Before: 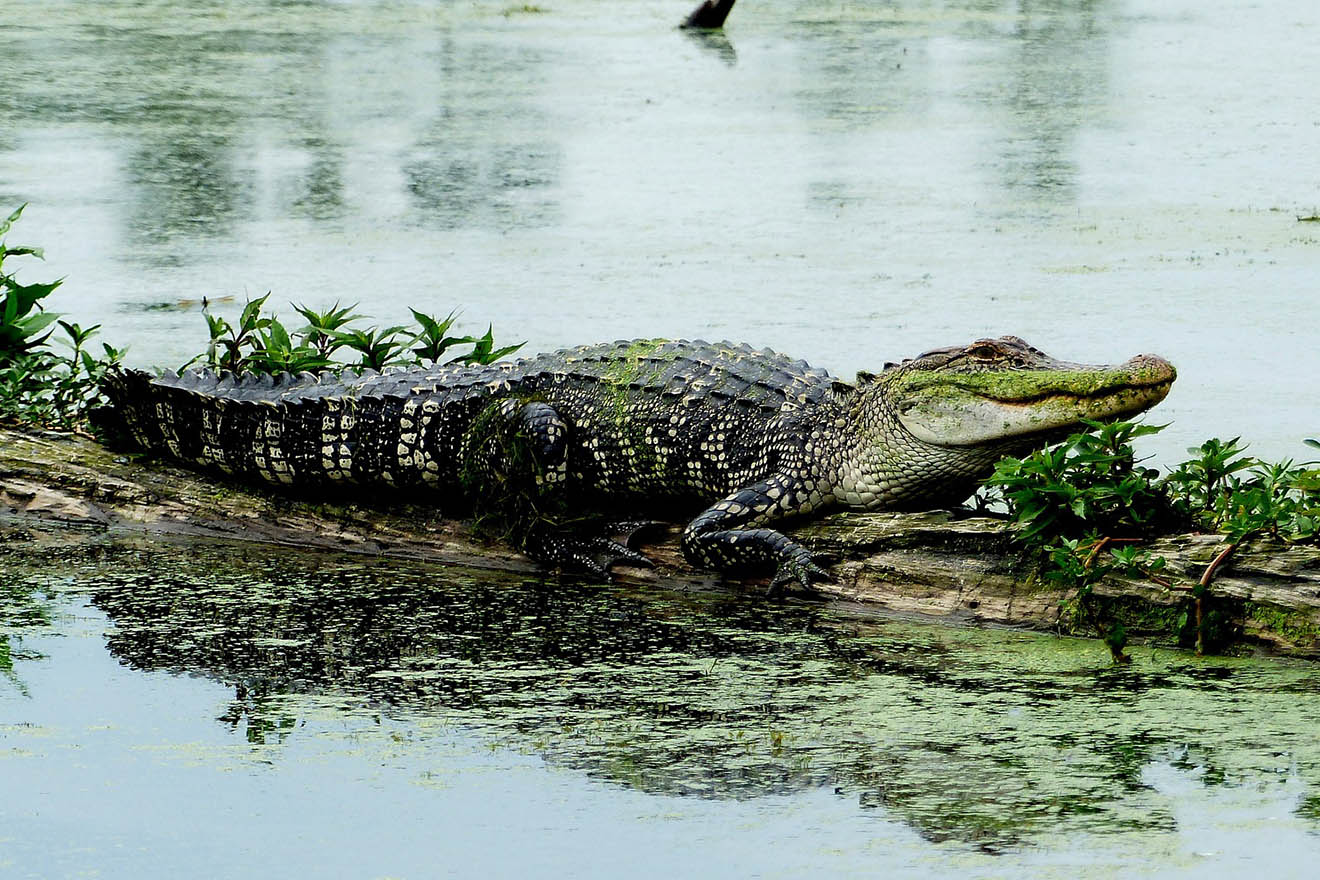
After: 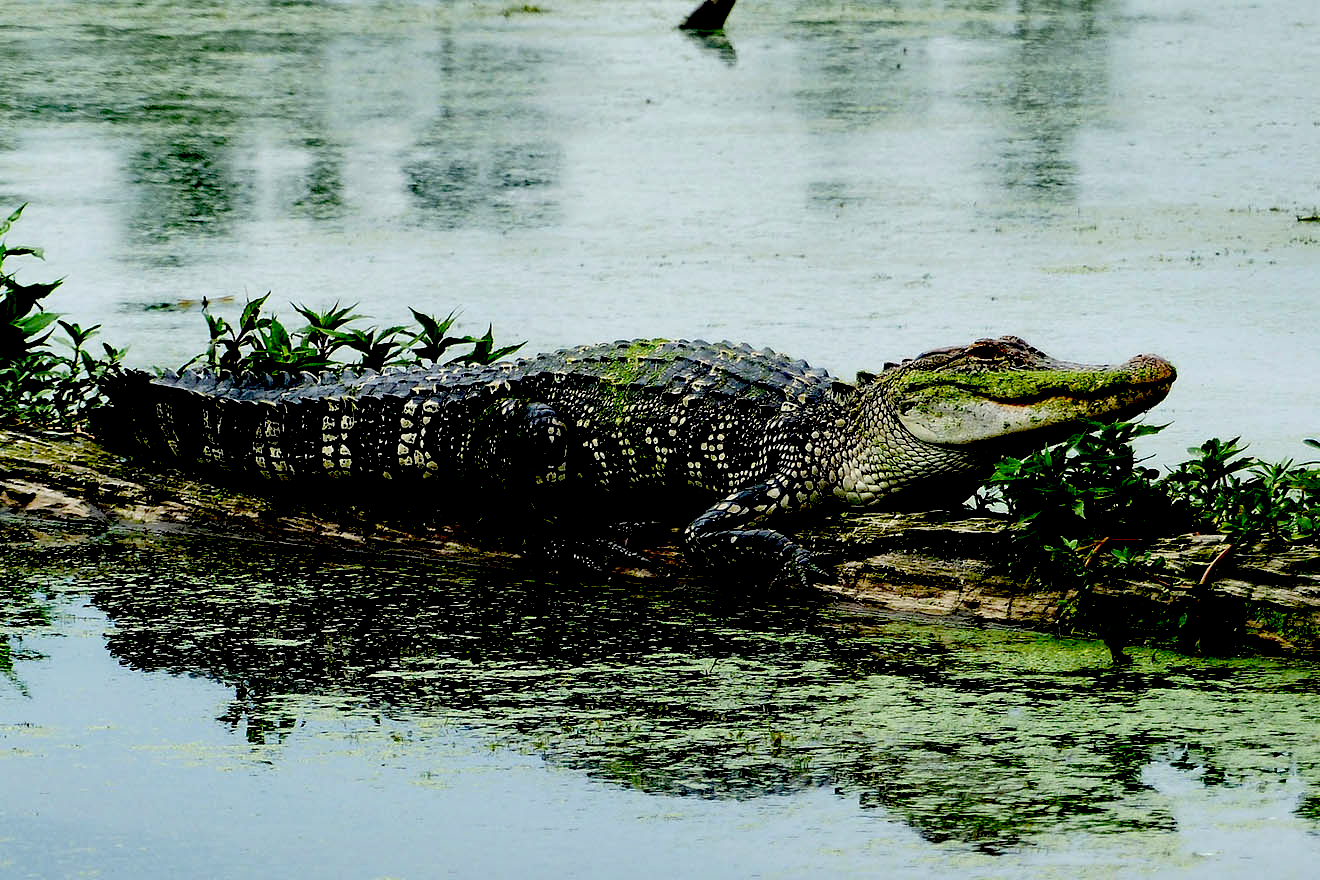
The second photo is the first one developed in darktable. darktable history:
shadows and highlights: shadows 11.06, white point adjustment 1.2, highlights color adjustment 56.39%, soften with gaussian
exposure: black level correction 0.099, exposure -0.089 EV, compensate highlight preservation false
